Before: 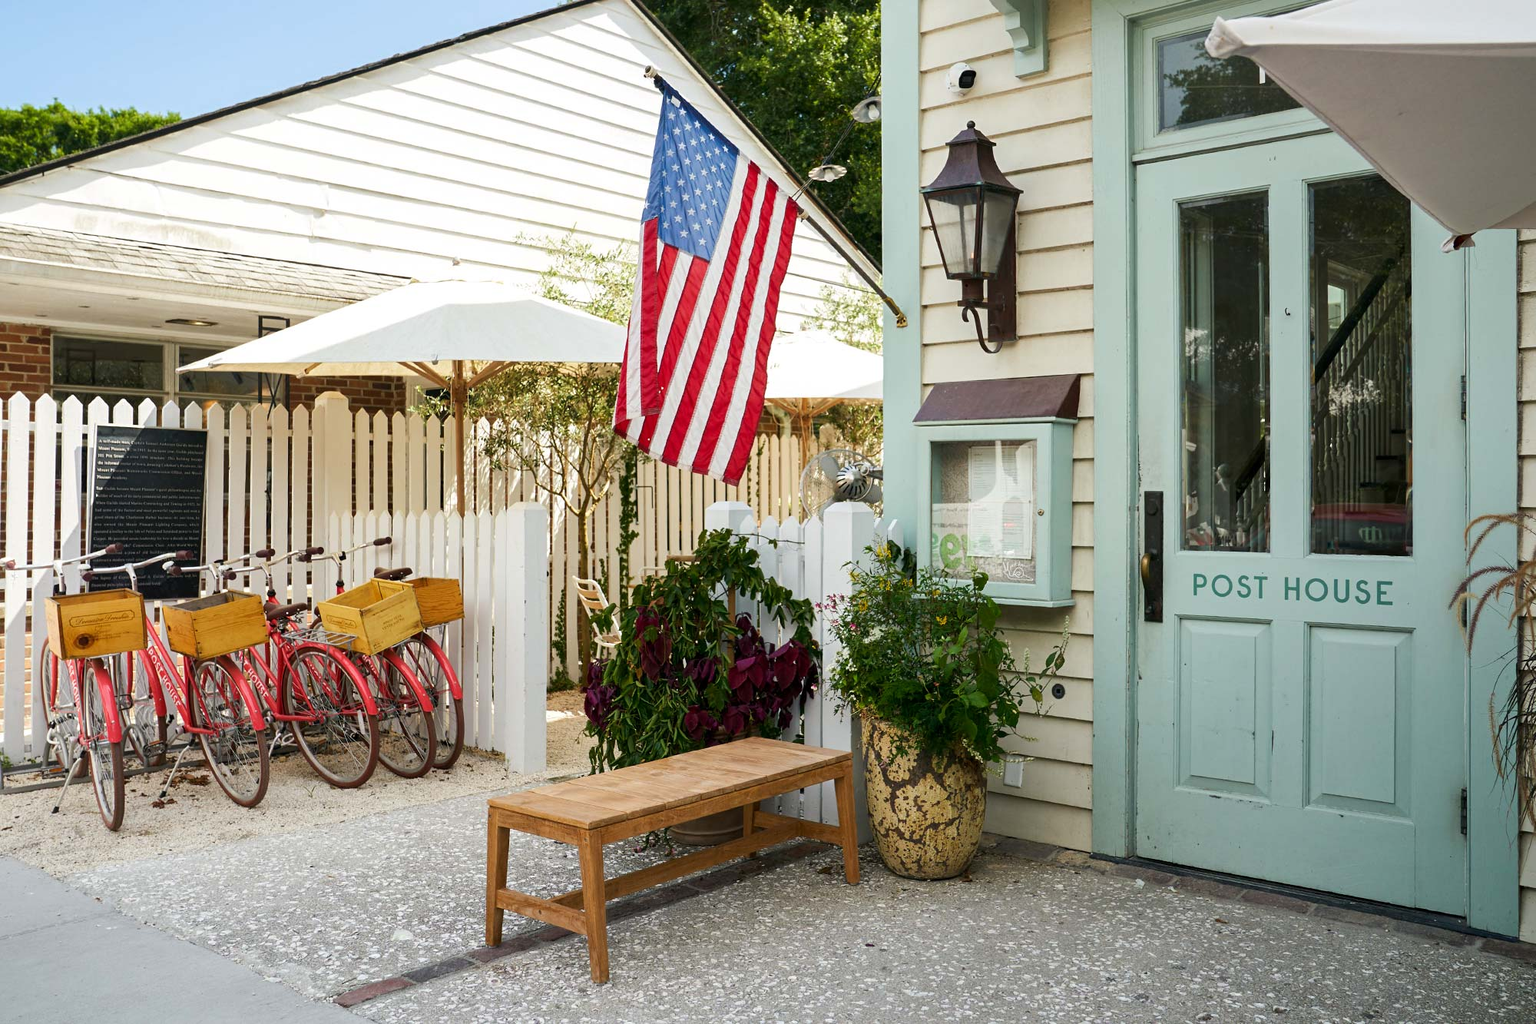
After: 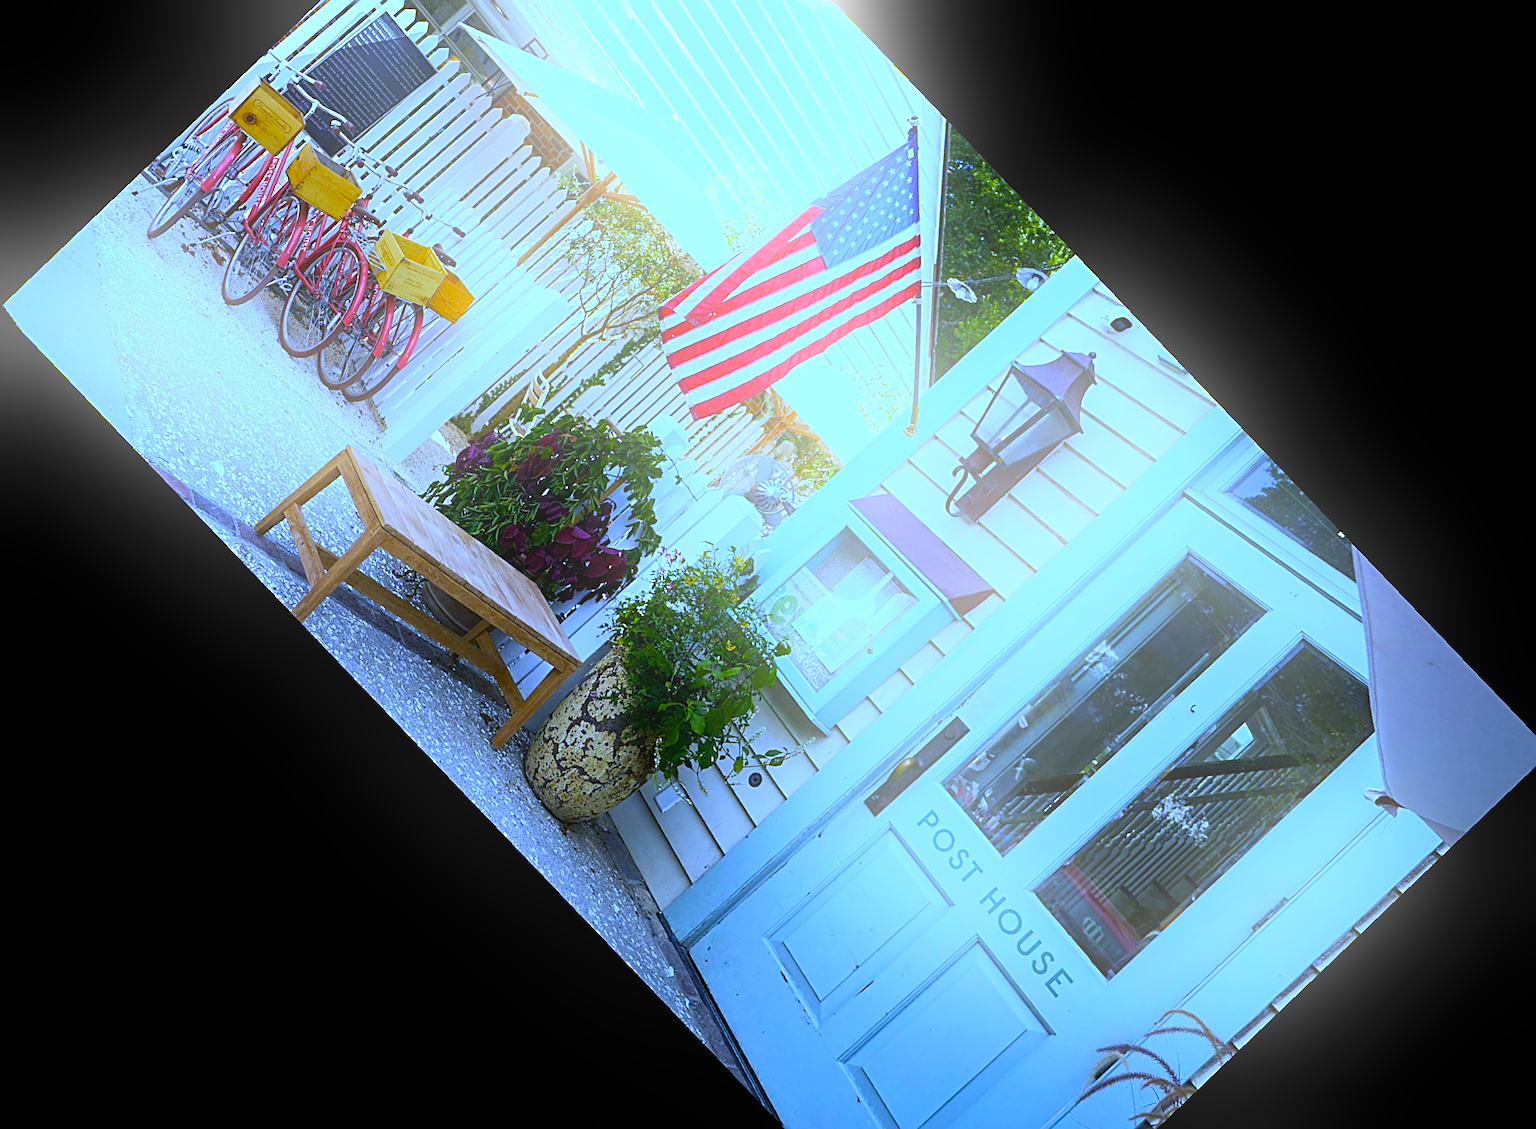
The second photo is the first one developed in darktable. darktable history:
bloom: on, module defaults
sharpen: radius 2.531, amount 0.628
crop and rotate: angle -46.26°, top 16.234%, right 0.912%, bottom 11.704%
white balance: red 0.766, blue 1.537
color zones: curves: ch0 [(0.068, 0.464) (0.25, 0.5) (0.48, 0.508) (0.75, 0.536) (0.886, 0.476) (0.967, 0.456)]; ch1 [(0.066, 0.456) (0.25, 0.5) (0.616, 0.508) (0.746, 0.56) (0.934, 0.444)]
color balance: output saturation 120%
rotate and perspective: rotation 1.69°, lens shift (vertical) -0.023, lens shift (horizontal) -0.291, crop left 0.025, crop right 0.988, crop top 0.092, crop bottom 0.842
